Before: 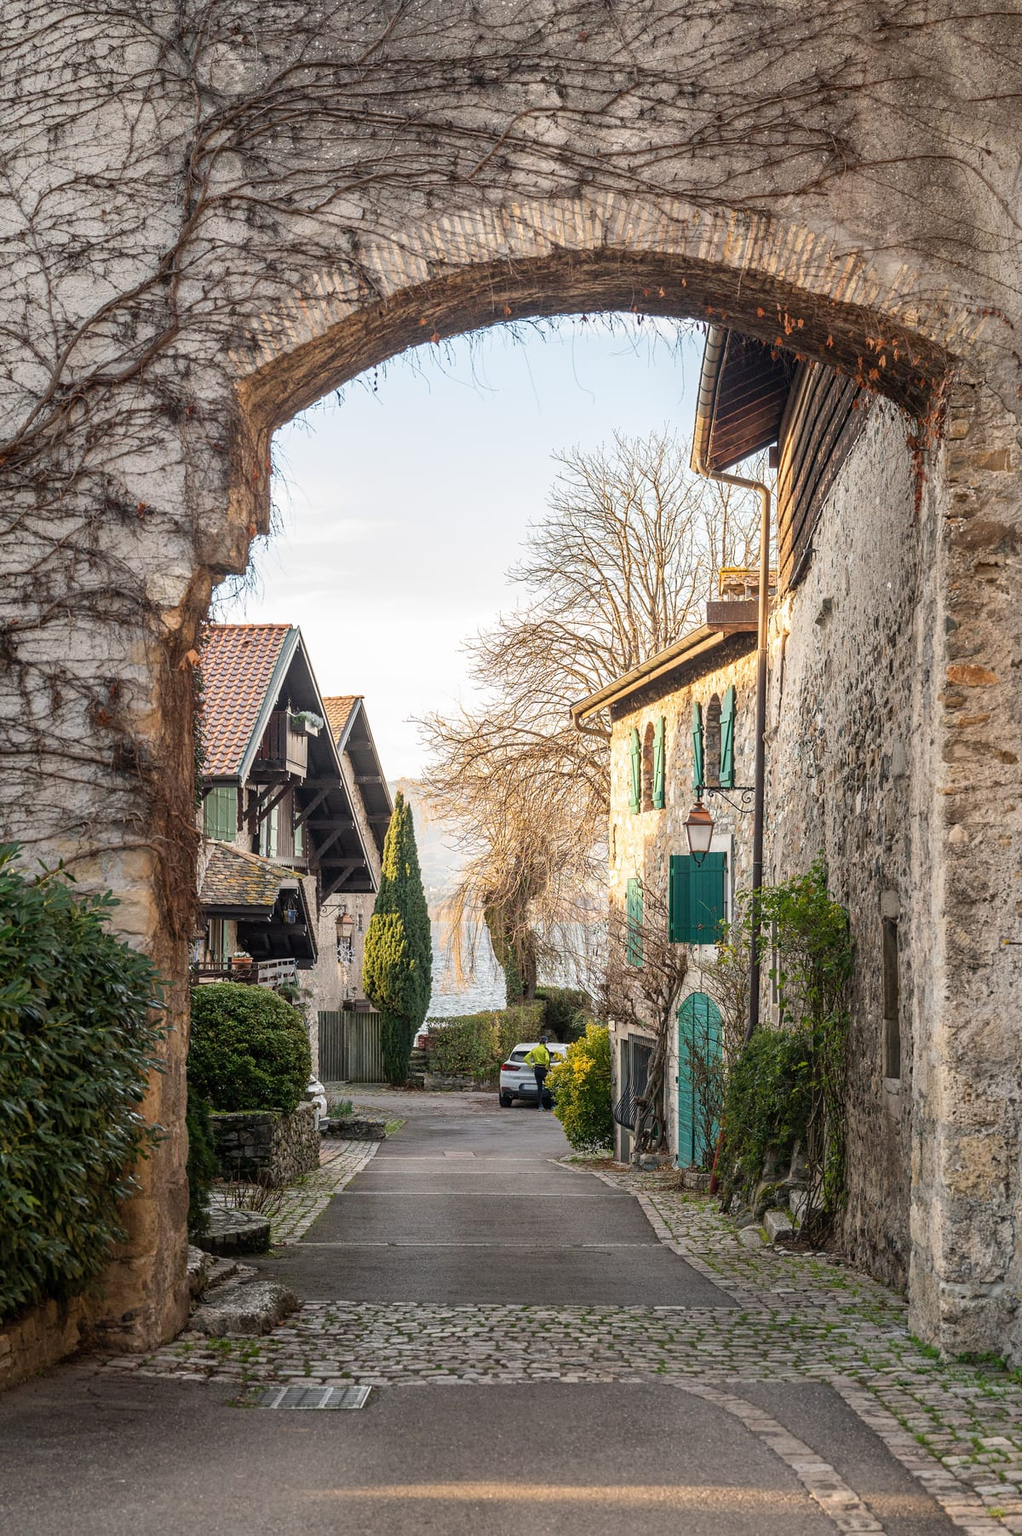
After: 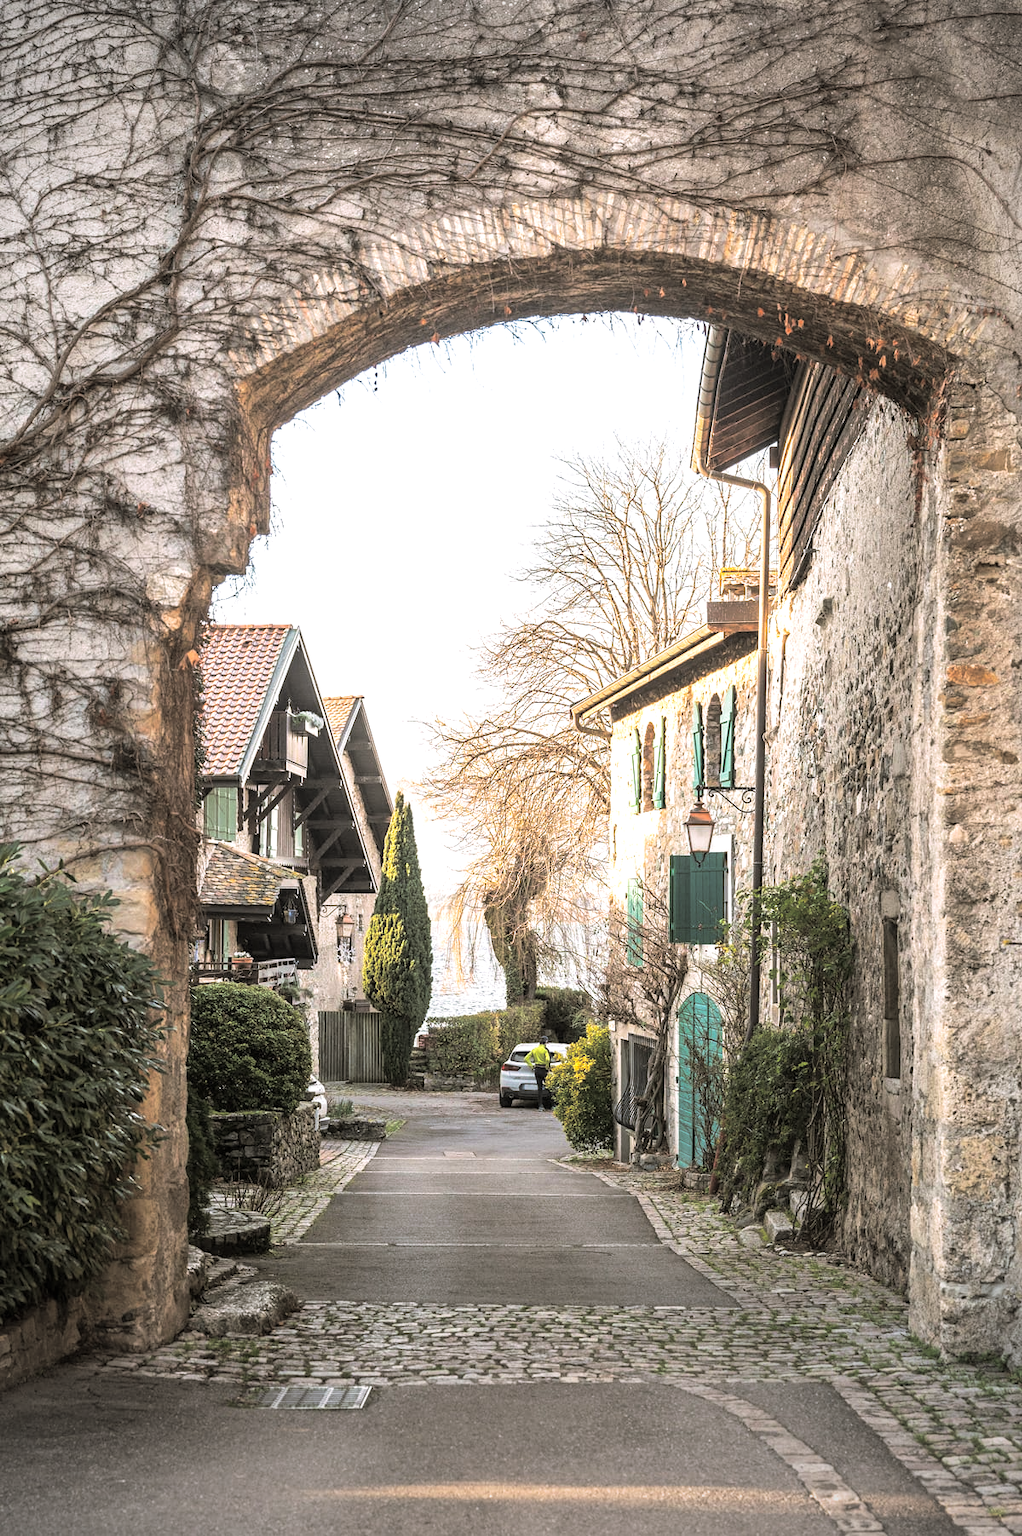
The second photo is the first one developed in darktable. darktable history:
exposure: black level correction 0, exposure 0.7 EV, compensate exposure bias true, compensate highlight preservation false
split-toning: shadows › hue 46.8°, shadows › saturation 0.17, highlights › hue 316.8°, highlights › saturation 0.27, balance -51.82
vignetting: on, module defaults
